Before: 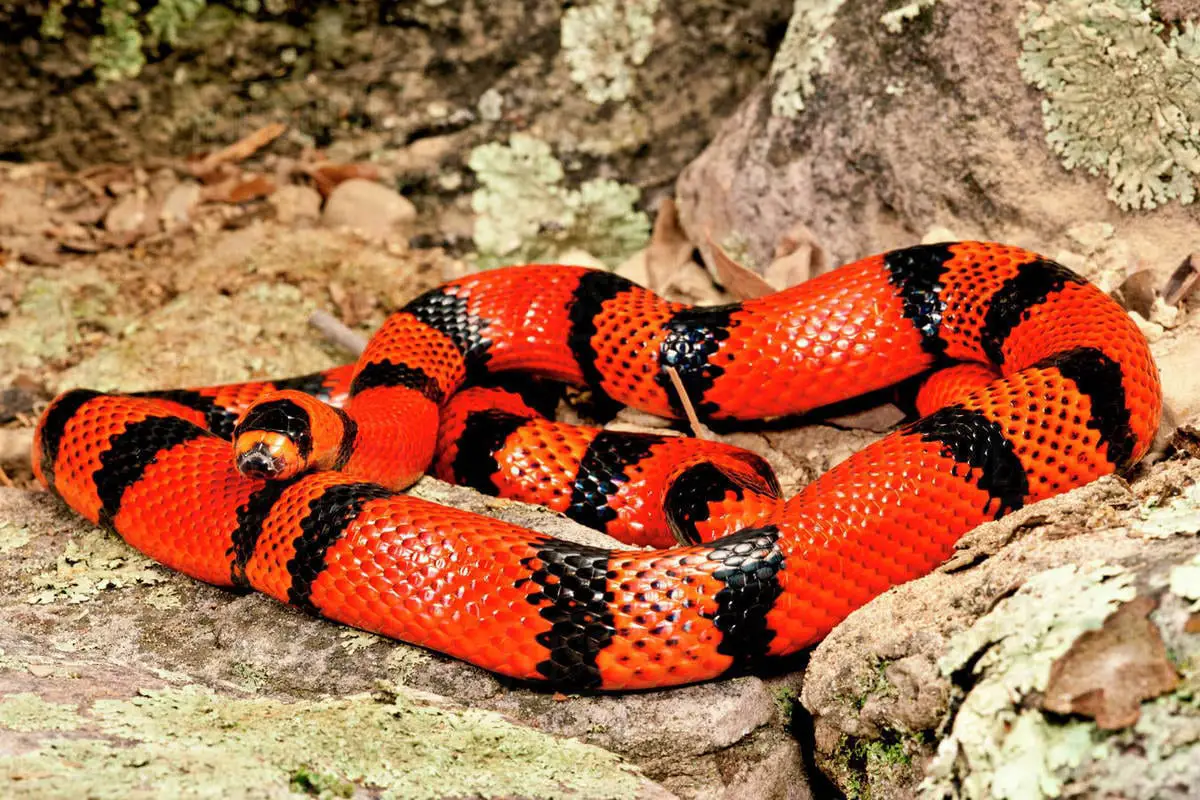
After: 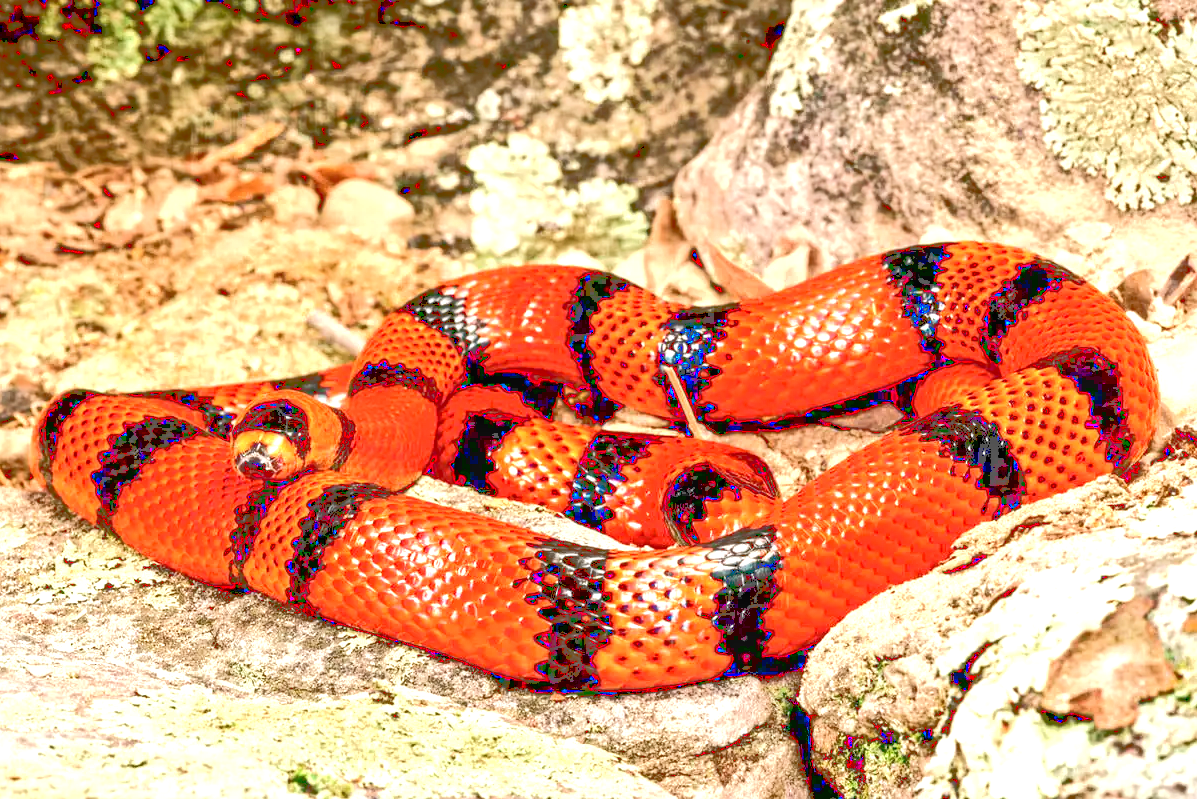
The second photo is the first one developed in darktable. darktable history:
crop and rotate: left 0.174%, bottom 0.003%
tone curve: curves: ch0 [(0, 0) (0.003, 0.319) (0.011, 0.319) (0.025, 0.319) (0.044, 0.323) (0.069, 0.324) (0.1, 0.328) (0.136, 0.329) (0.177, 0.337) (0.224, 0.351) (0.277, 0.373) (0.335, 0.413) (0.399, 0.458) (0.468, 0.533) (0.543, 0.617) (0.623, 0.71) (0.709, 0.783) (0.801, 0.849) (0.898, 0.911) (1, 1)], color space Lab, linked channels, preserve colors none
contrast brightness saturation: saturation -0.066
exposure: black level correction 0.001, exposure 1 EV, compensate highlight preservation false
local contrast: on, module defaults
